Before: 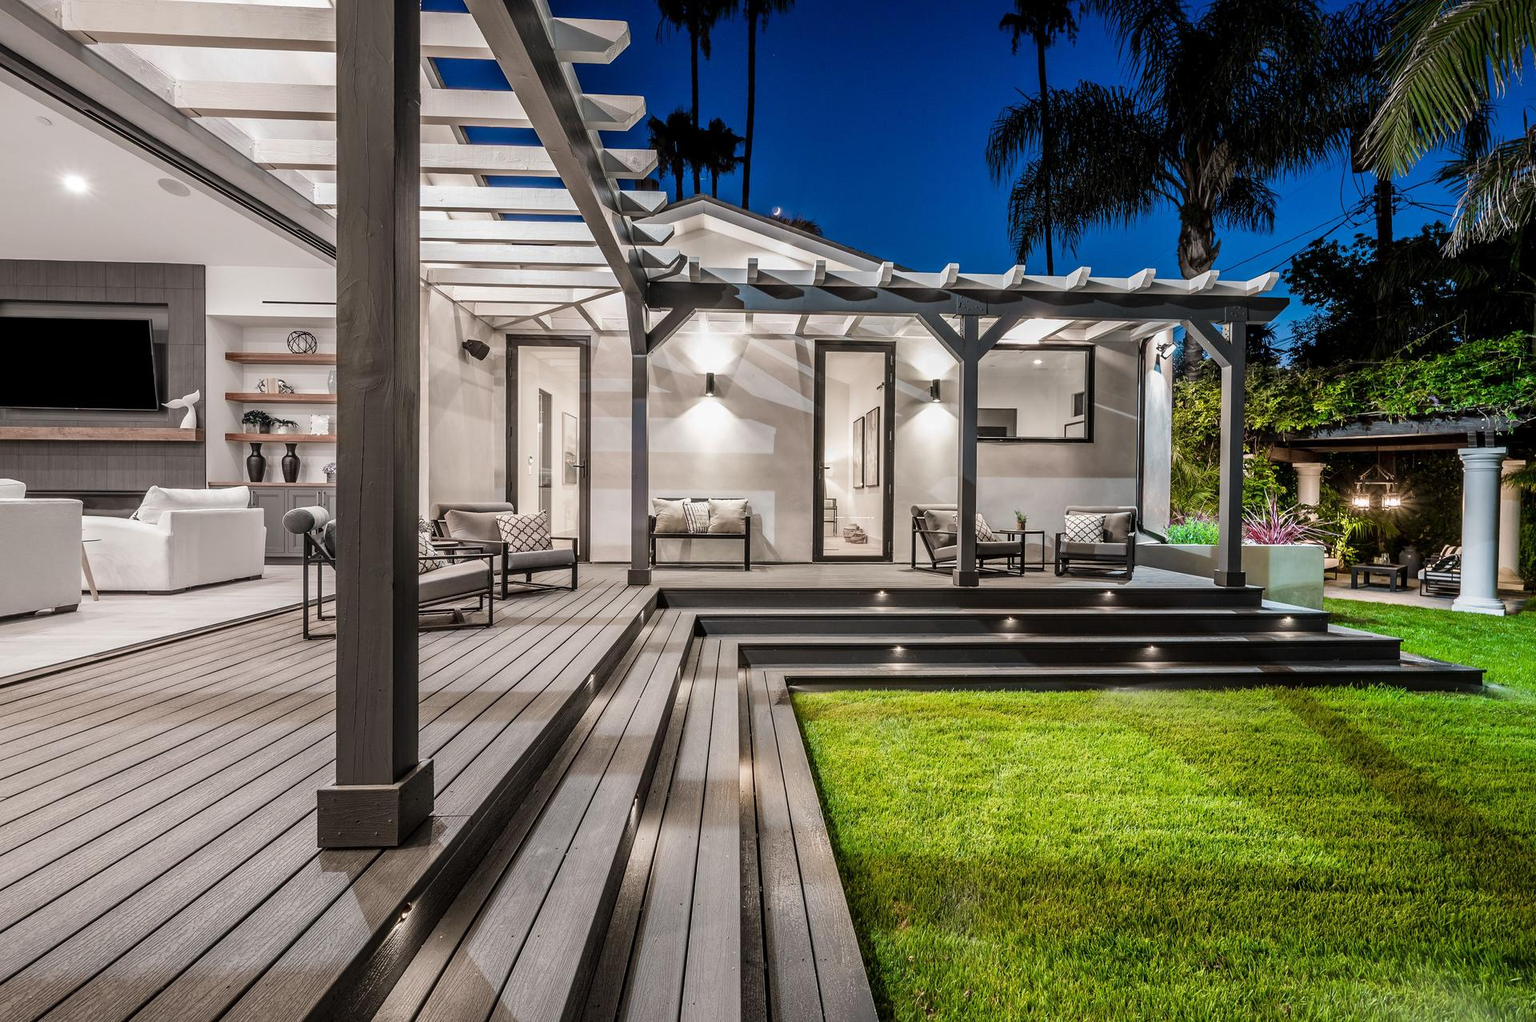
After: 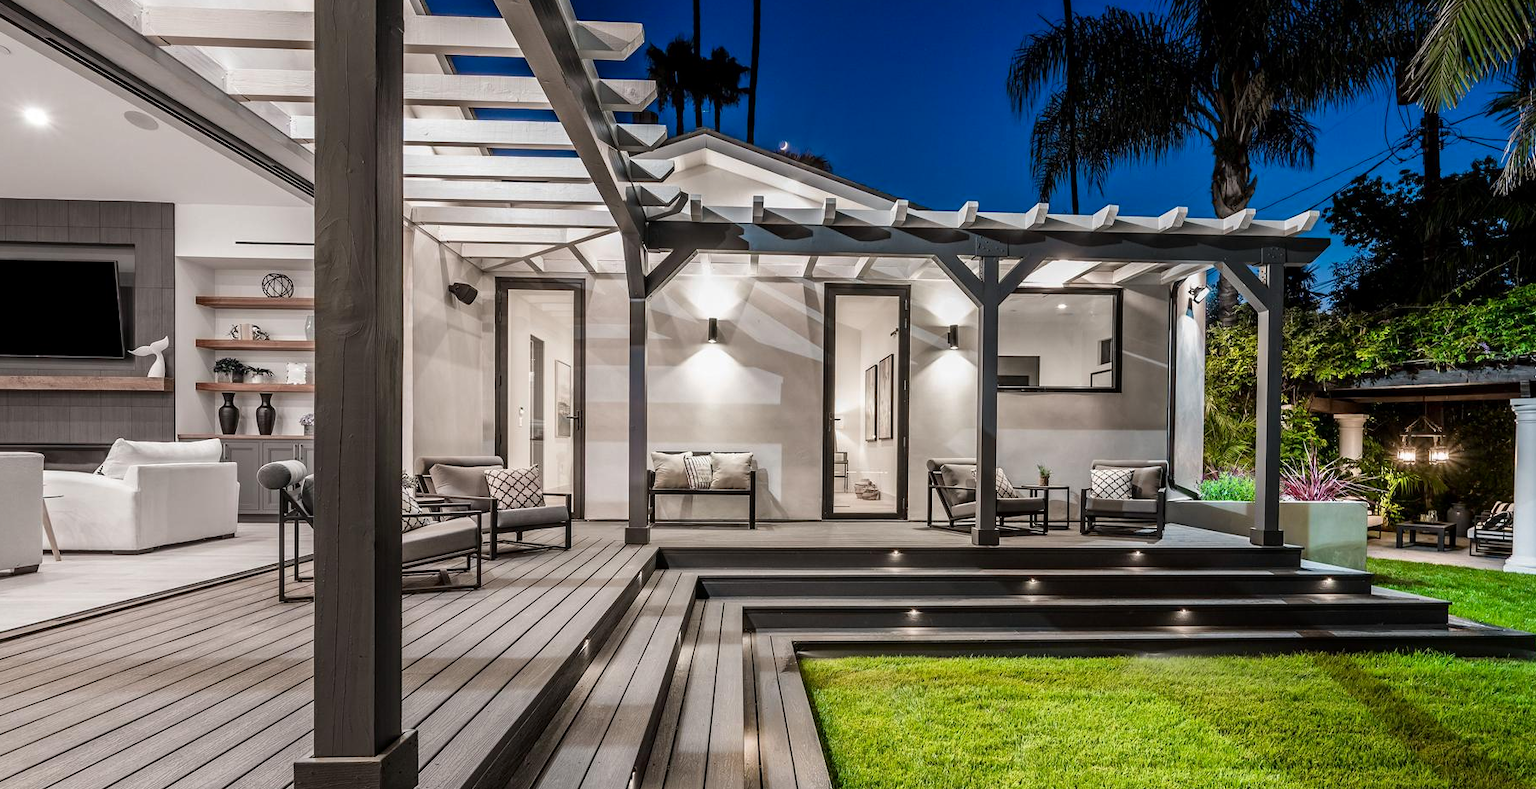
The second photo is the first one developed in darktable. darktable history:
local contrast: mode bilateral grid, contrast 20, coarseness 50, detail 102%, midtone range 0.2
crop: left 2.737%, top 7.287%, right 3.421%, bottom 20.179%
contrast brightness saturation: contrast 0.03, brightness -0.04
